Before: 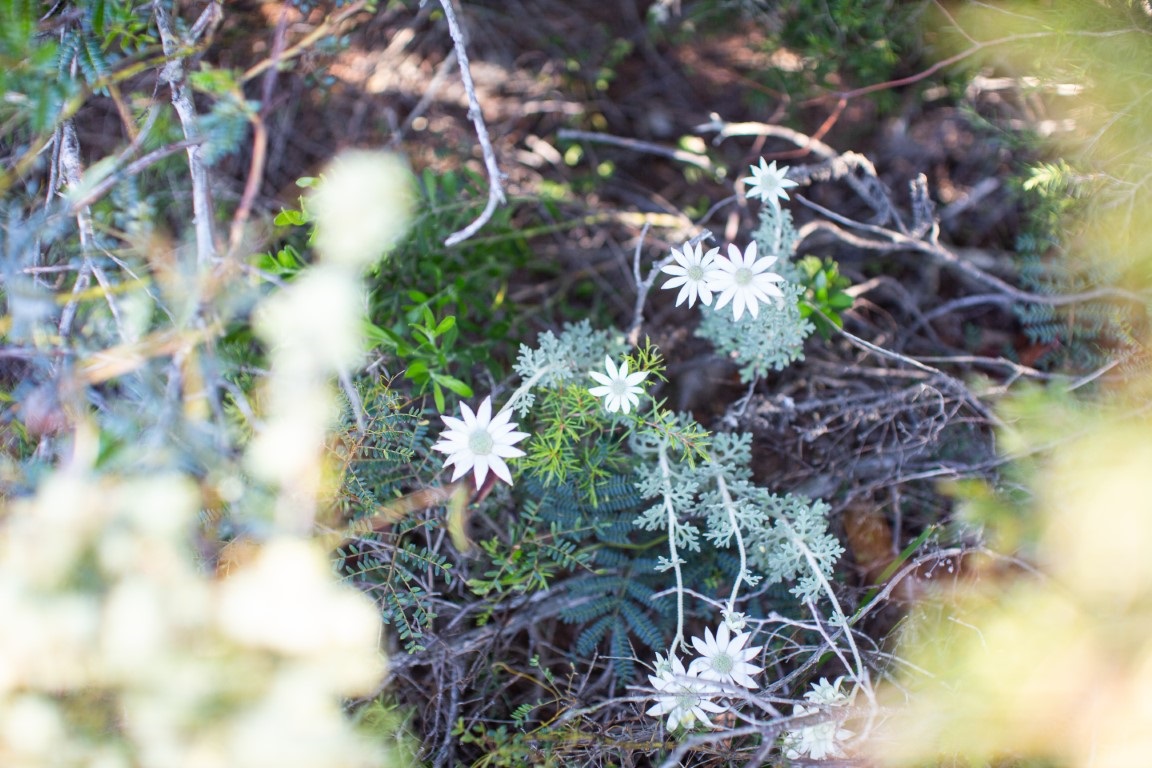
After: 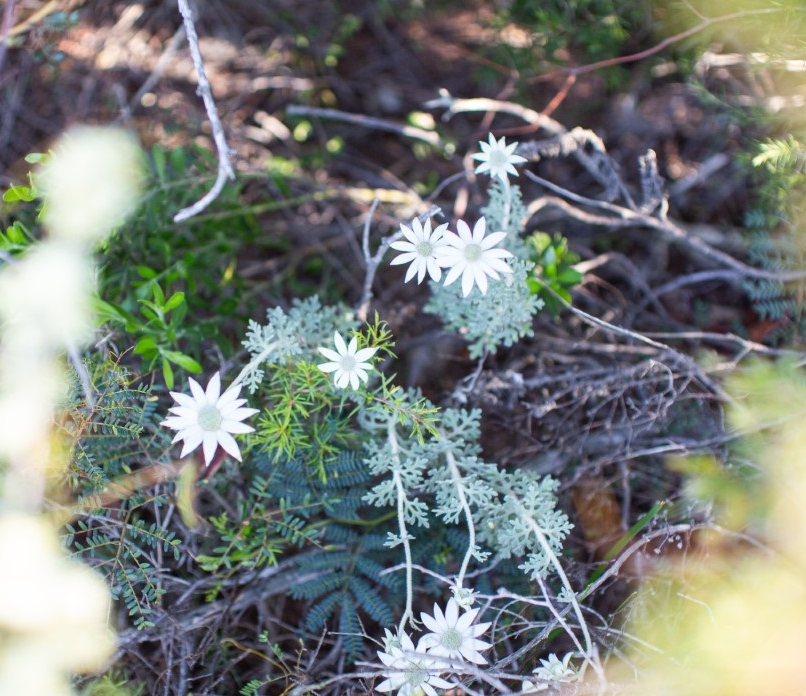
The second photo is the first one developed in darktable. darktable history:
crop and rotate: left 23.572%, top 3.135%, right 6.409%, bottom 6.182%
